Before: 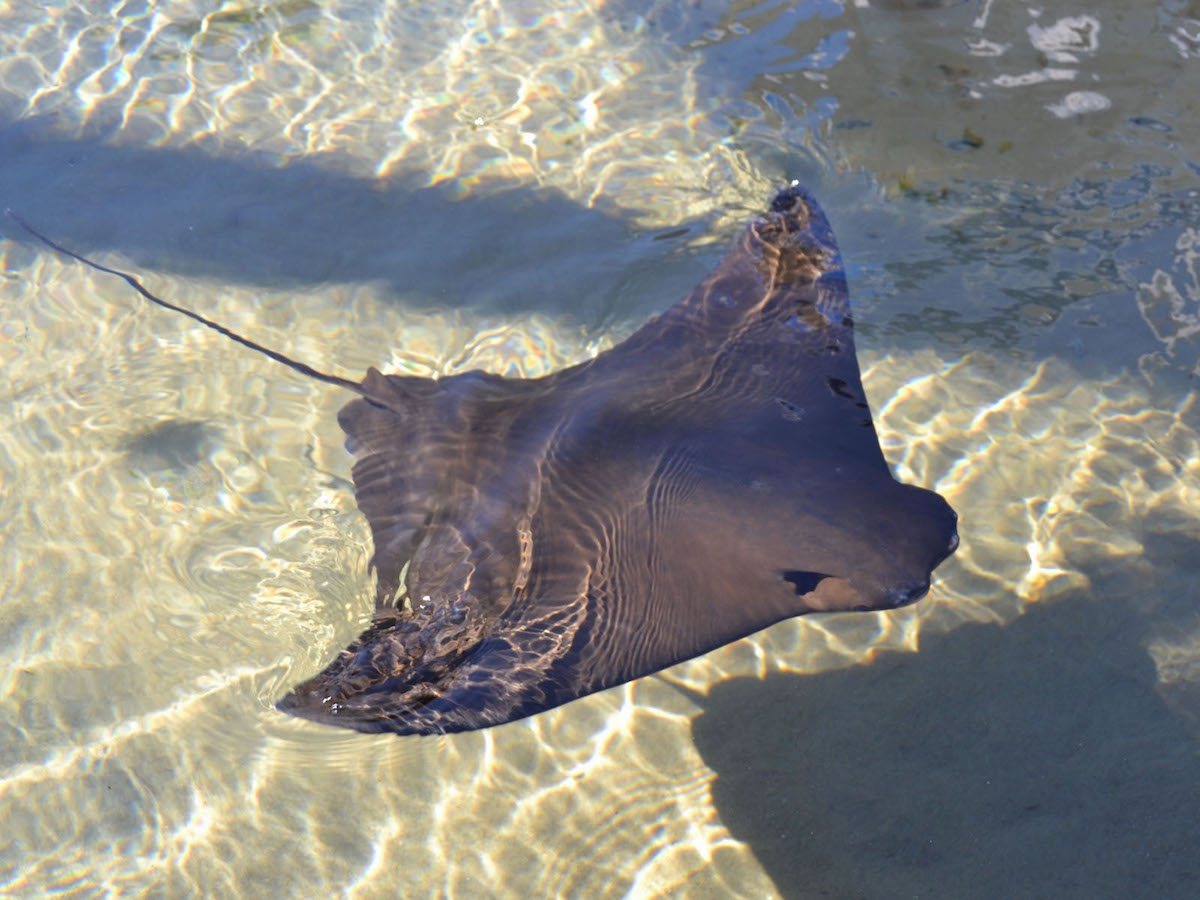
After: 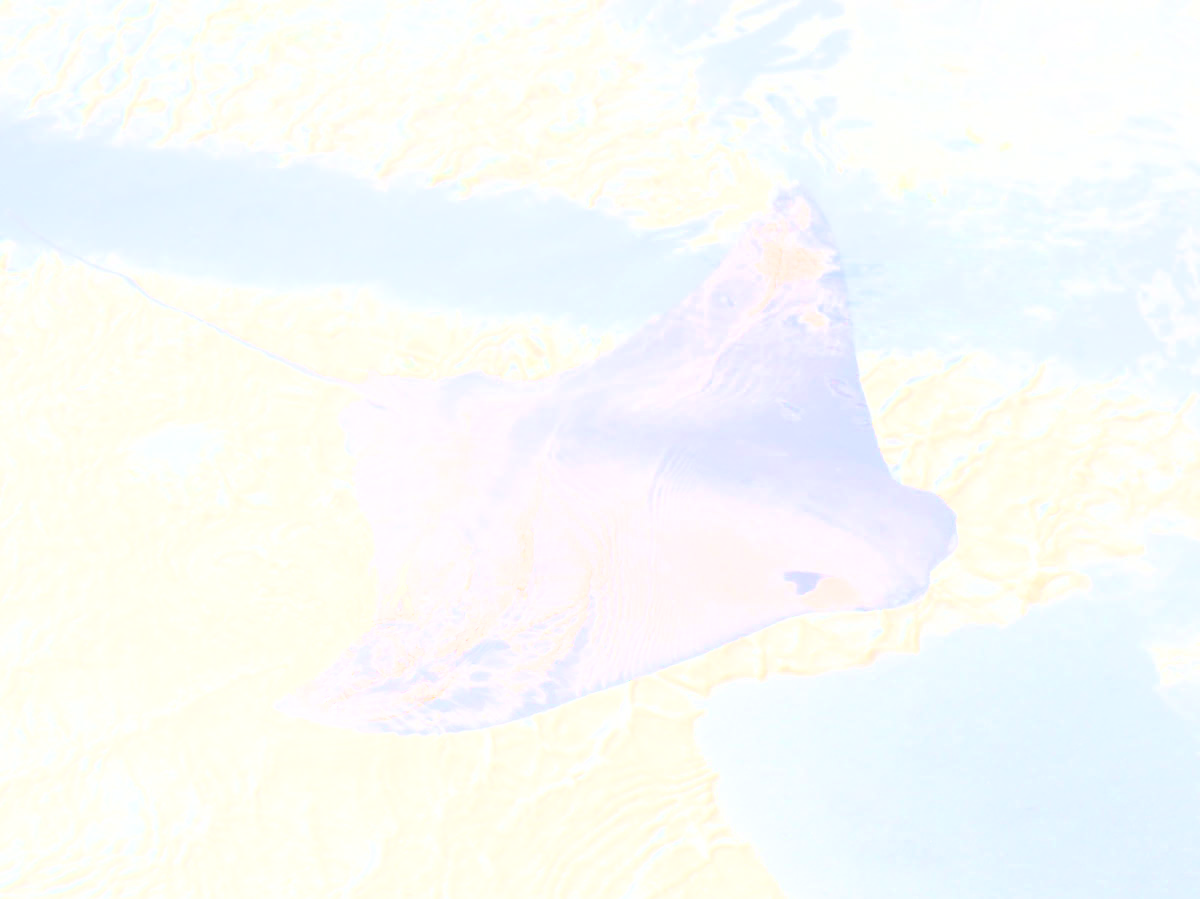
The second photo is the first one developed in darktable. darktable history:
filmic rgb: middle gray luminance 3.44%, black relative exposure -5.92 EV, white relative exposure 6.33 EV, threshold 6 EV, dynamic range scaling 22.4%, target black luminance 0%, hardness 2.33, latitude 45.85%, contrast 0.78, highlights saturation mix 100%, shadows ↔ highlights balance 0.033%, add noise in highlights 0, preserve chrominance max RGB, color science v3 (2019), use custom middle-gray values true, iterations of high-quality reconstruction 0, contrast in highlights soft, enable highlight reconstruction true
crop: bottom 0.071%
exposure: black level correction 0, exposure 4 EV, compensate exposure bias true, compensate highlight preservation false
color balance: lift [1.01, 1, 1, 1], gamma [1.097, 1, 1, 1], gain [0.85, 1, 1, 1]
shadows and highlights: shadows -24.28, highlights 49.77, soften with gaussian
tone curve: curves: ch0 [(0, 0) (0.003, 0.06) (0.011, 0.071) (0.025, 0.085) (0.044, 0.104) (0.069, 0.123) (0.1, 0.146) (0.136, 0.167) (0.177, 0.205) (0.224, 0.248) (0.277, 0.309) (0.335, 0.384) (0.399, 0.467) (0.468, 0.553) (0.543, 0.633) (0.623, 0.698) (0.709, 0.769) (0.801, 0.841) (0.898, 0.912) (1, 1)], preserve colors none
contrast brightness saturation: contrast 0.04, saturation 0.16
